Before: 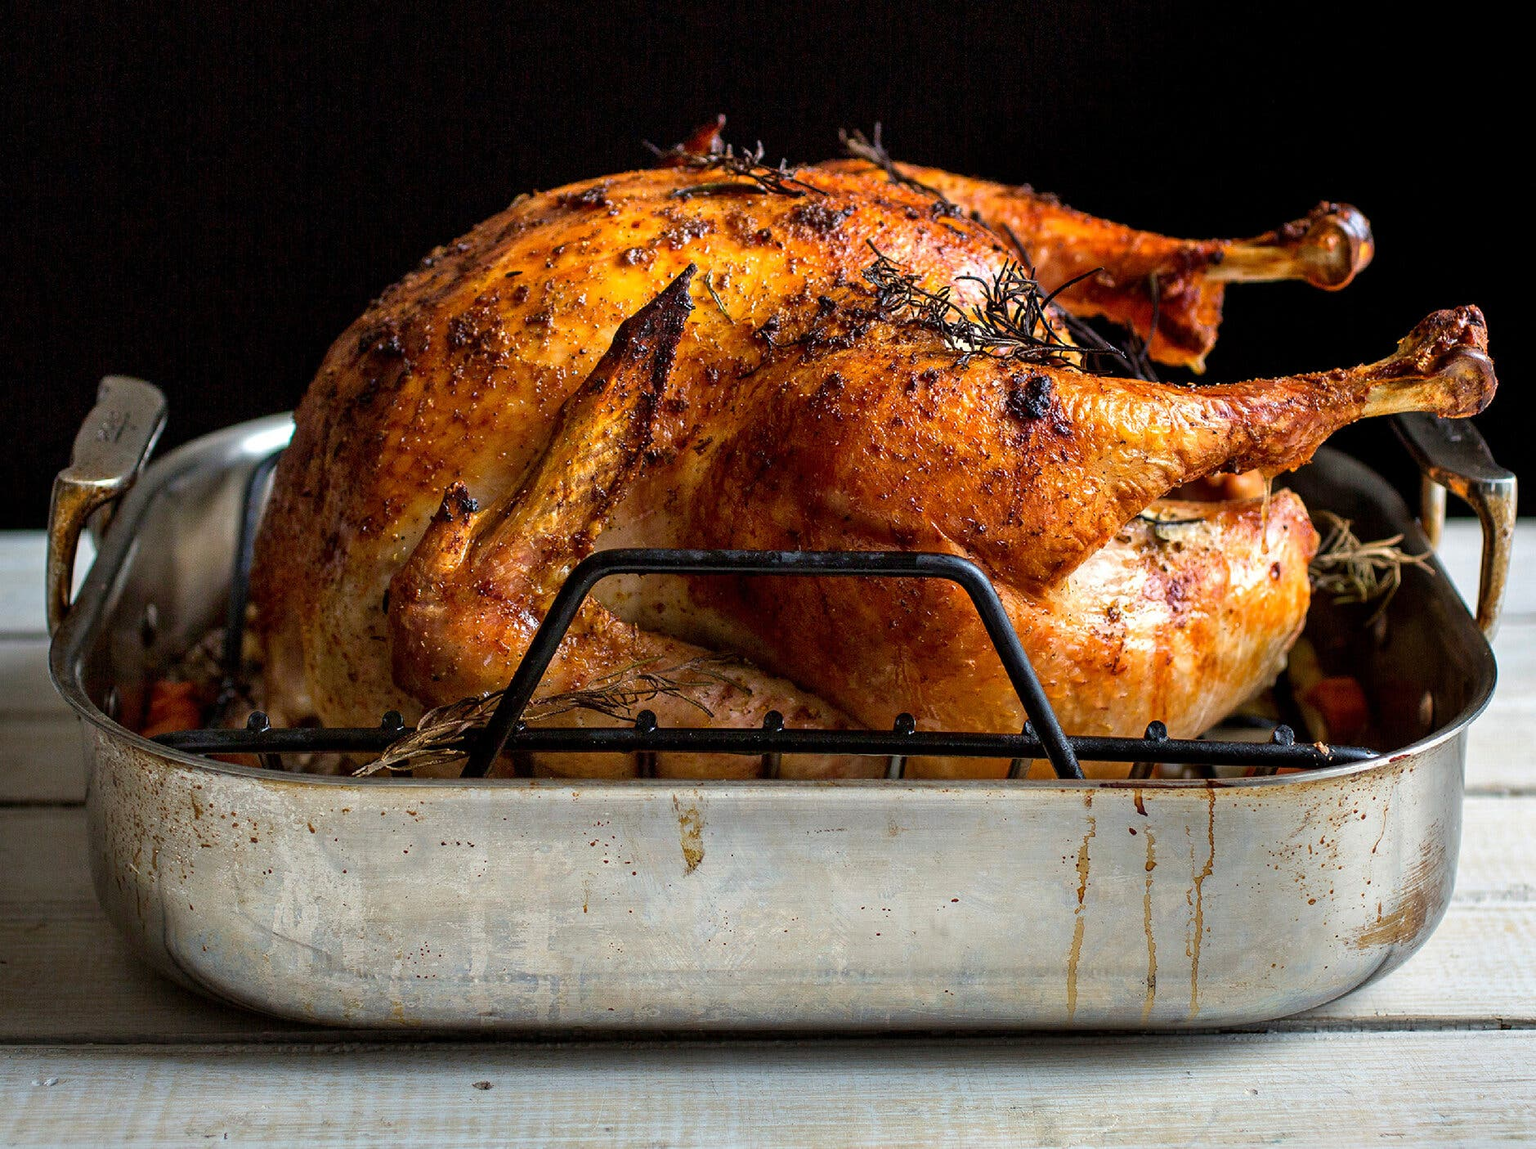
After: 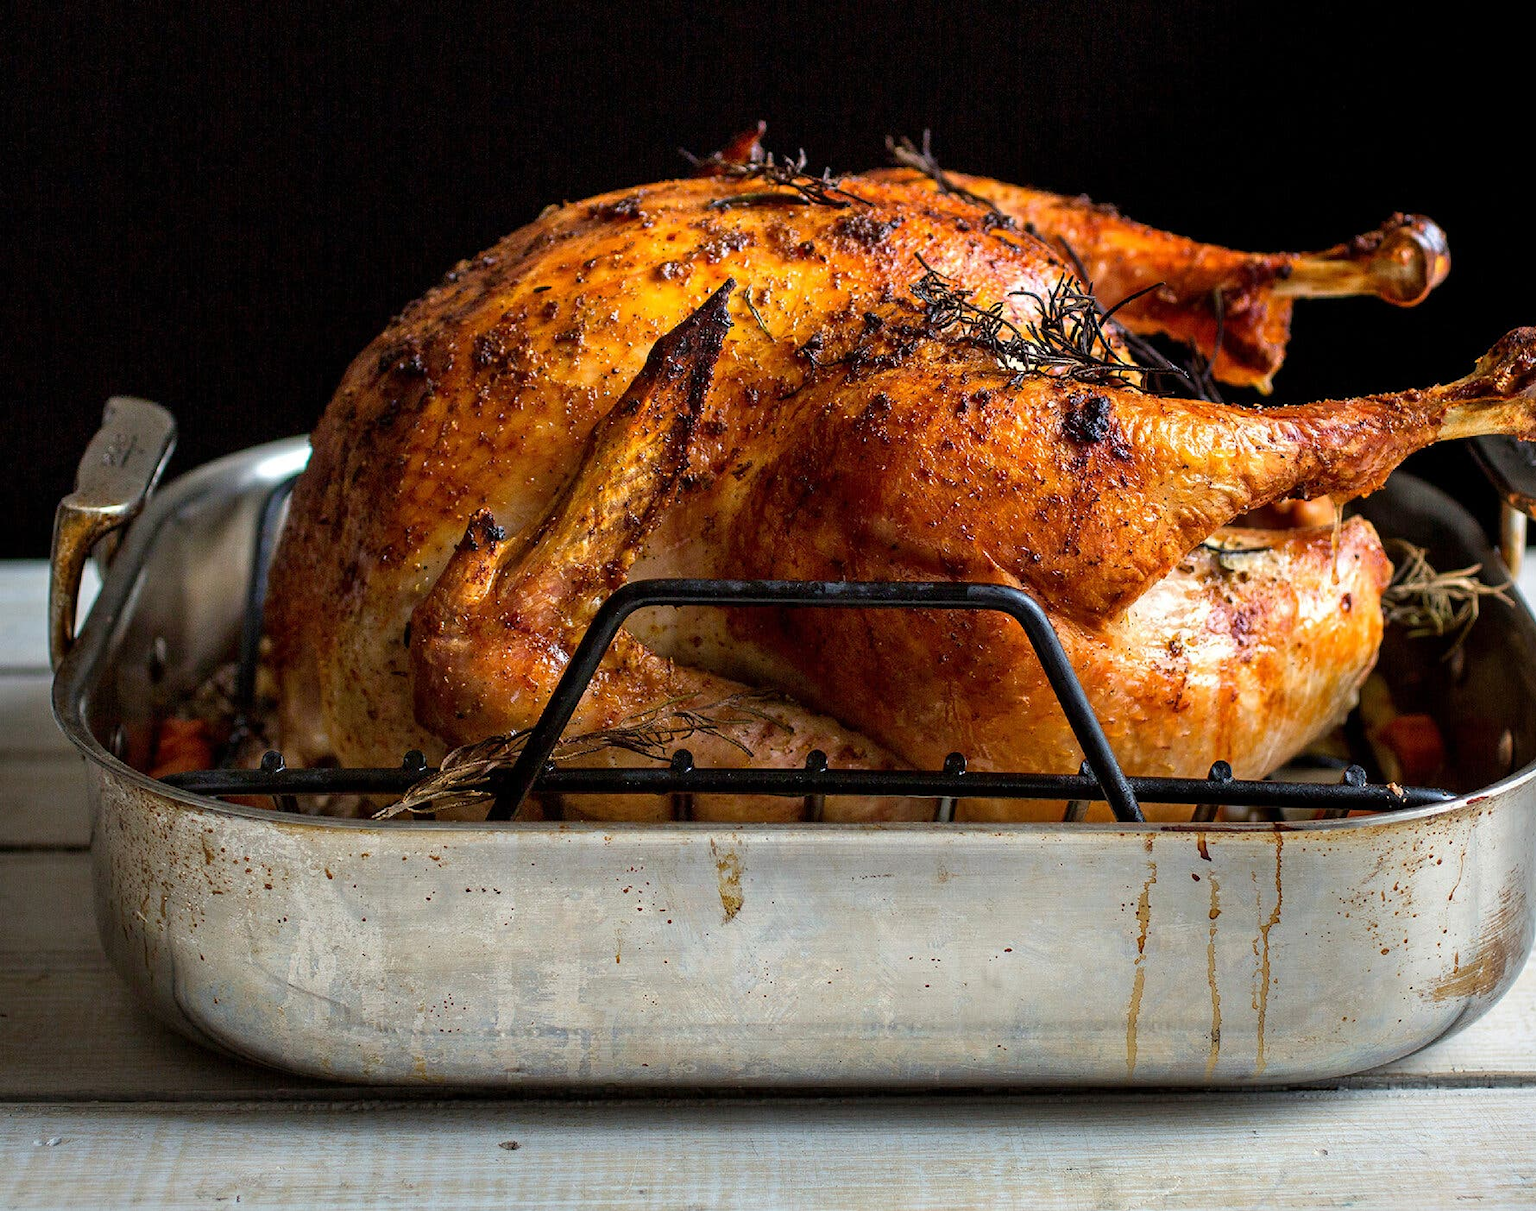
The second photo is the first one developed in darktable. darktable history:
crop and rotate: left 0%, right 5.221%
